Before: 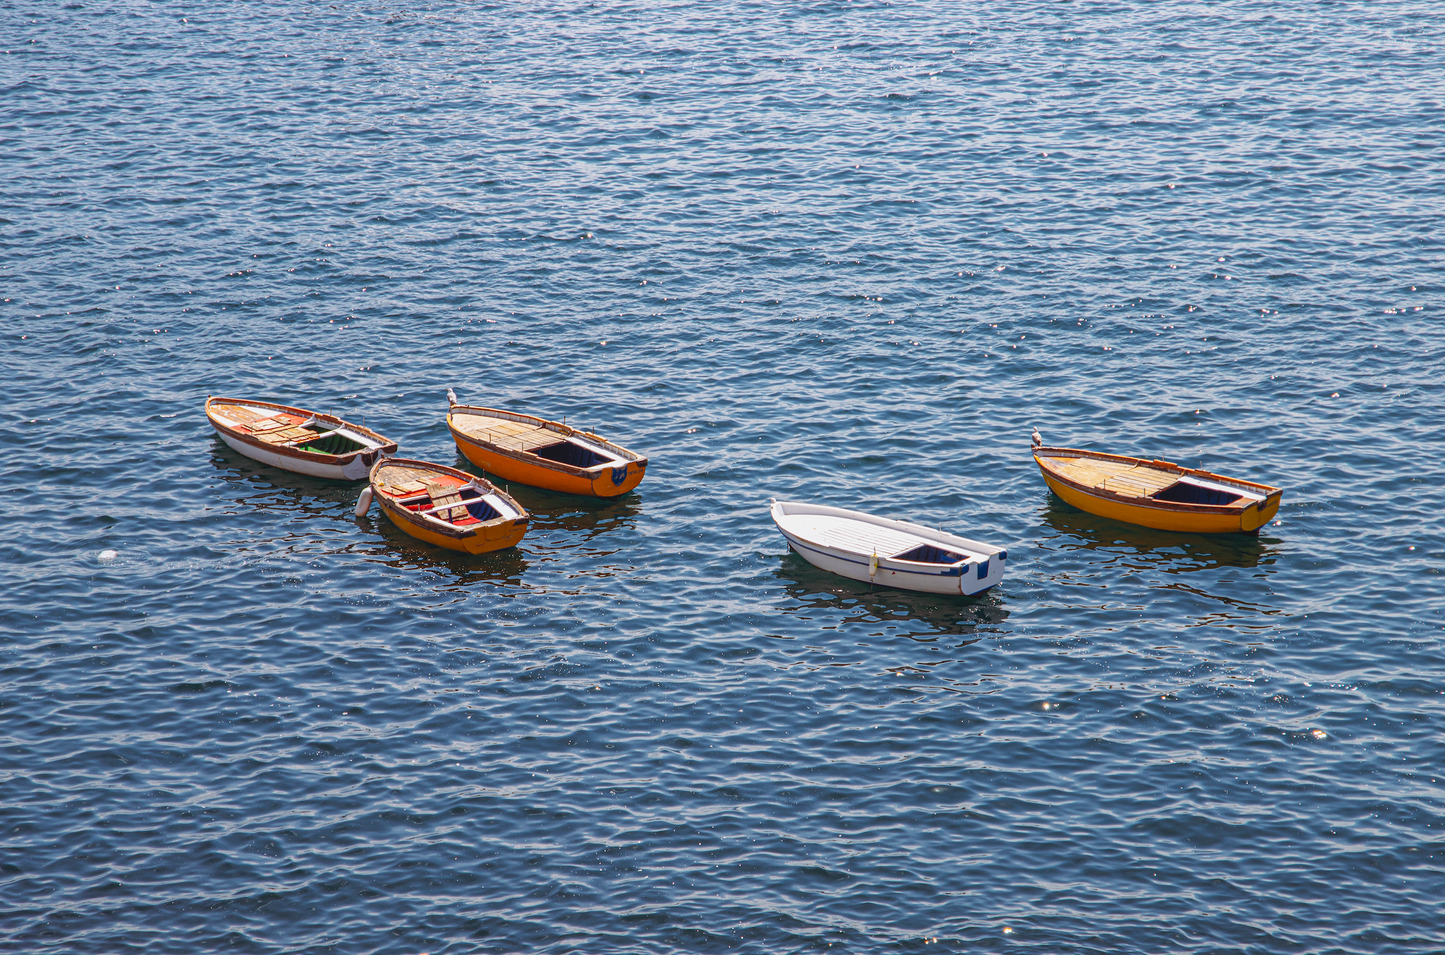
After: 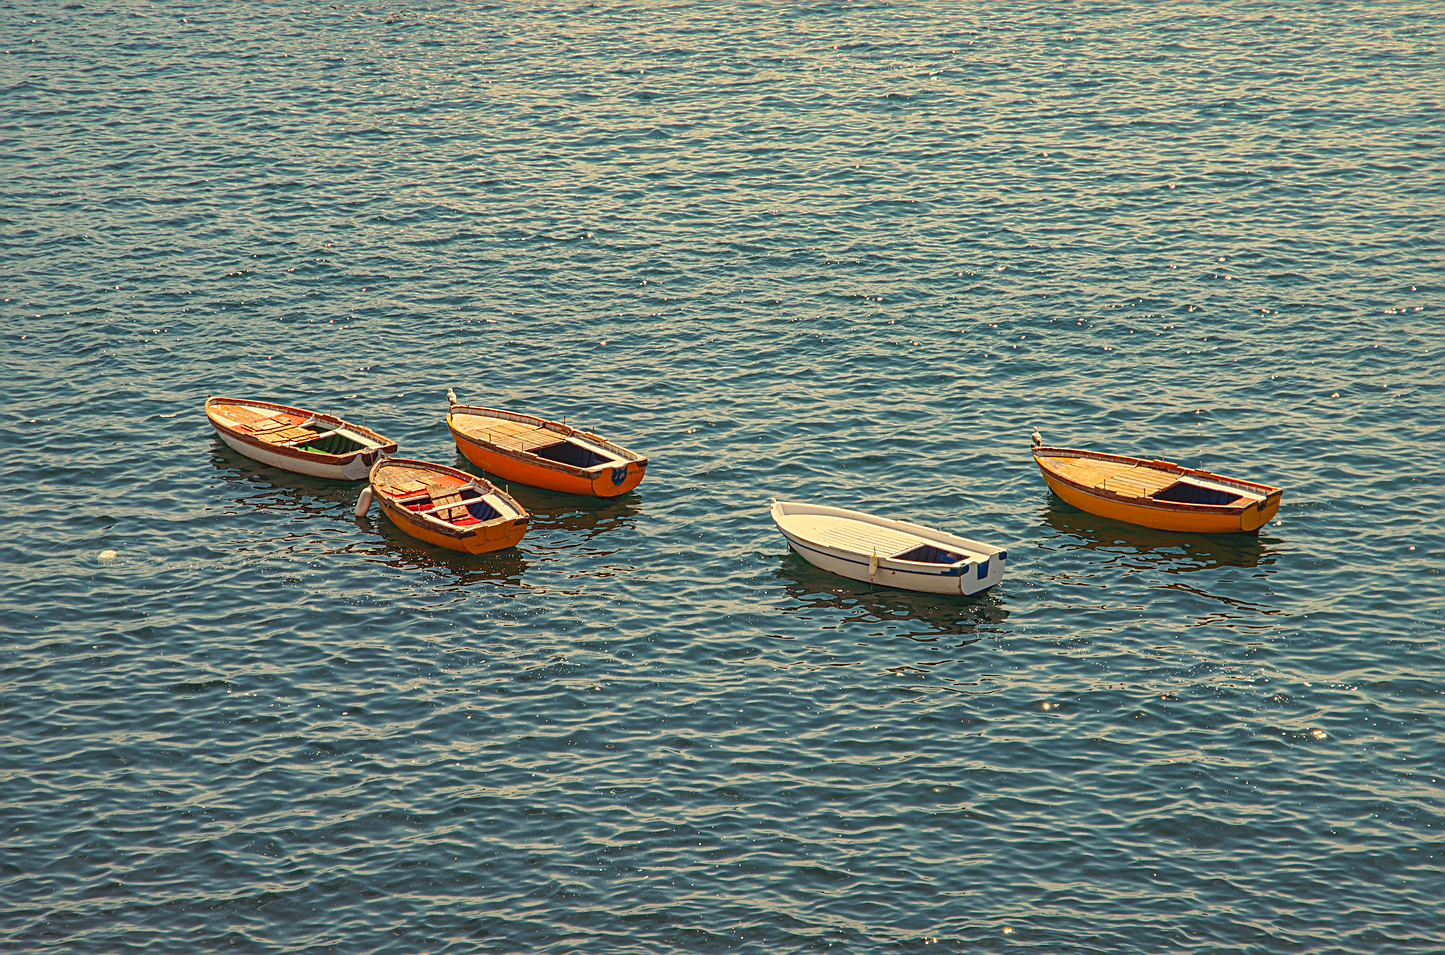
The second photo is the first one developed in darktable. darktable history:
tone equalizer: on, module defaults
white balance: red 1.08, blue 0.791
contrast brightness saturation: saturation 0.1
shadows and highlights: shadows 40, highlights -60
sharpen: on, module defaults
